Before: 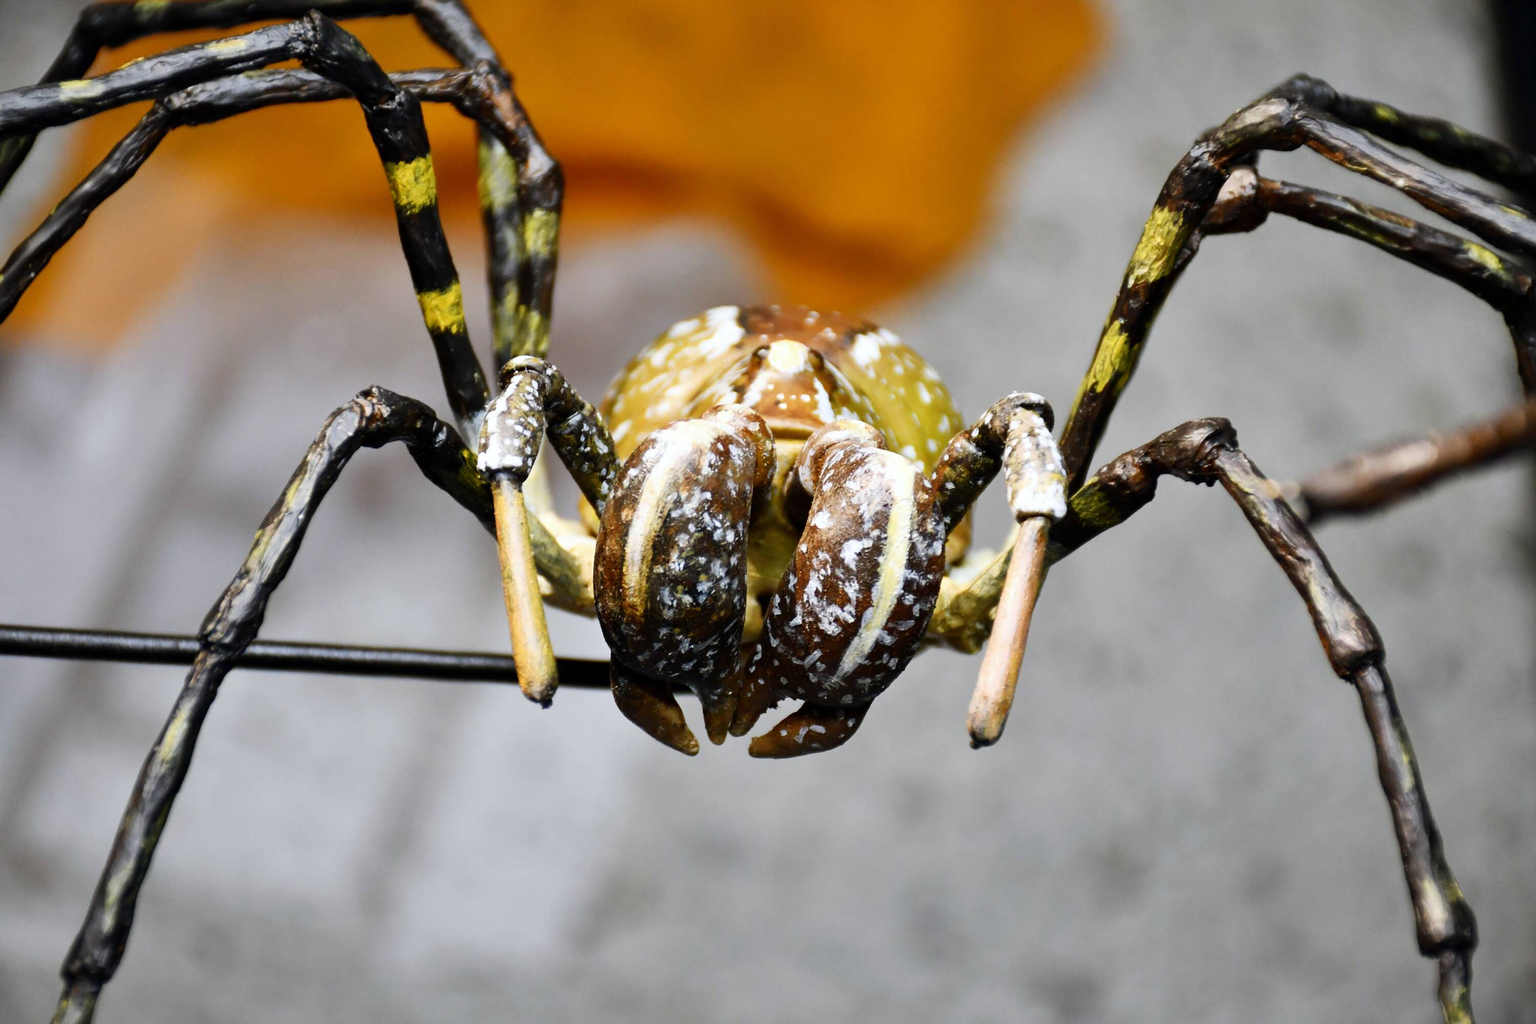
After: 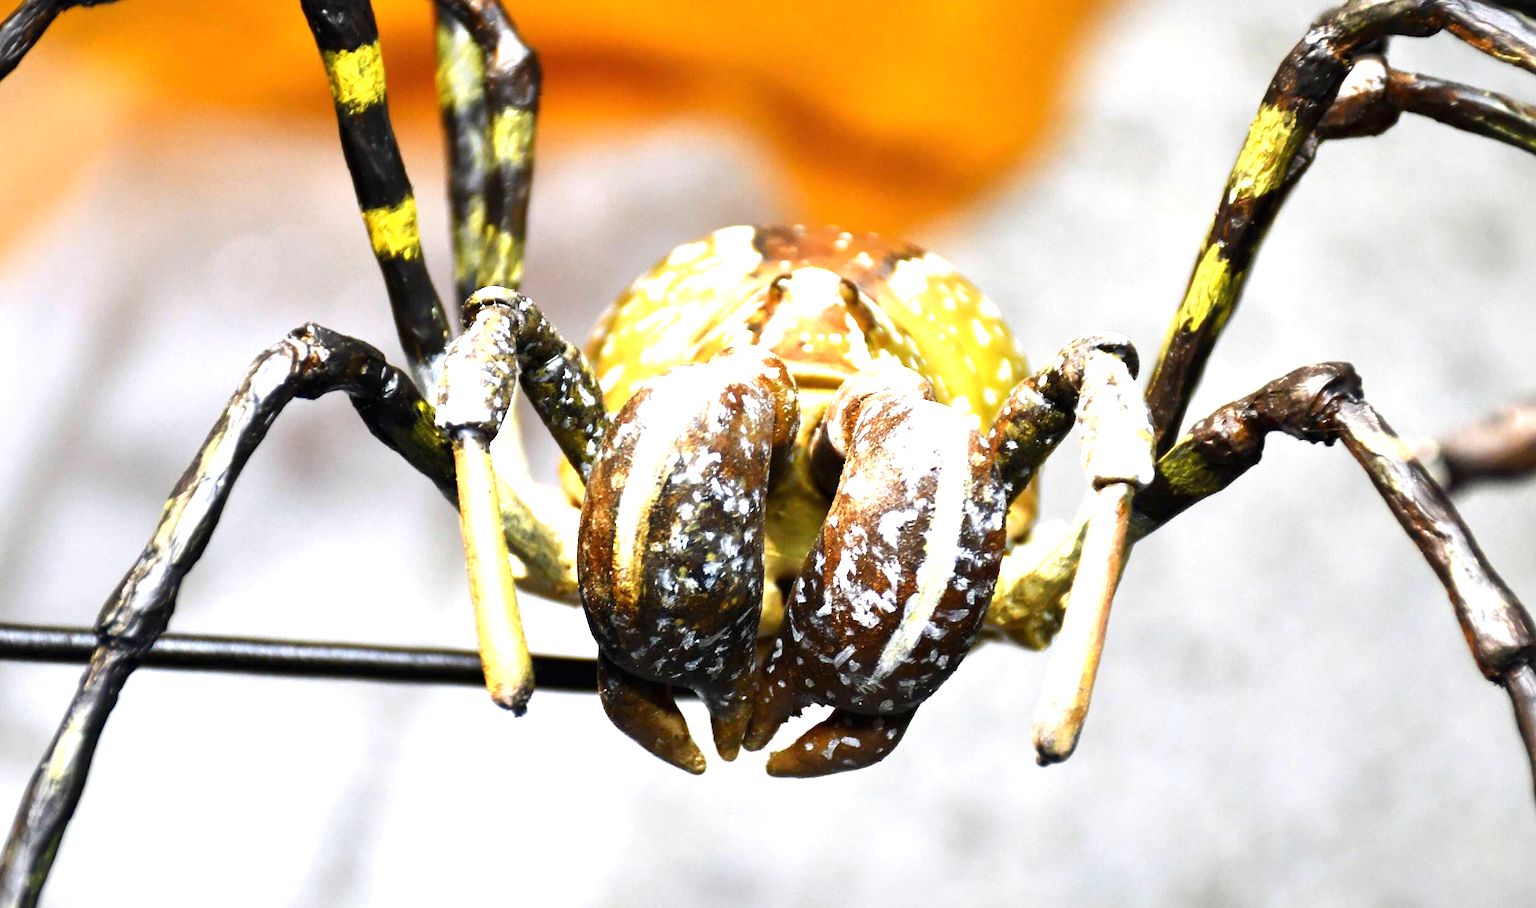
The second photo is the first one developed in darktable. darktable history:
crop: left 7.856%, top 11.836%, right 10.12%, bottom 15.387%
exposure: black level correction 0, exposure 1.2 EV, compensate highlight preservation false
